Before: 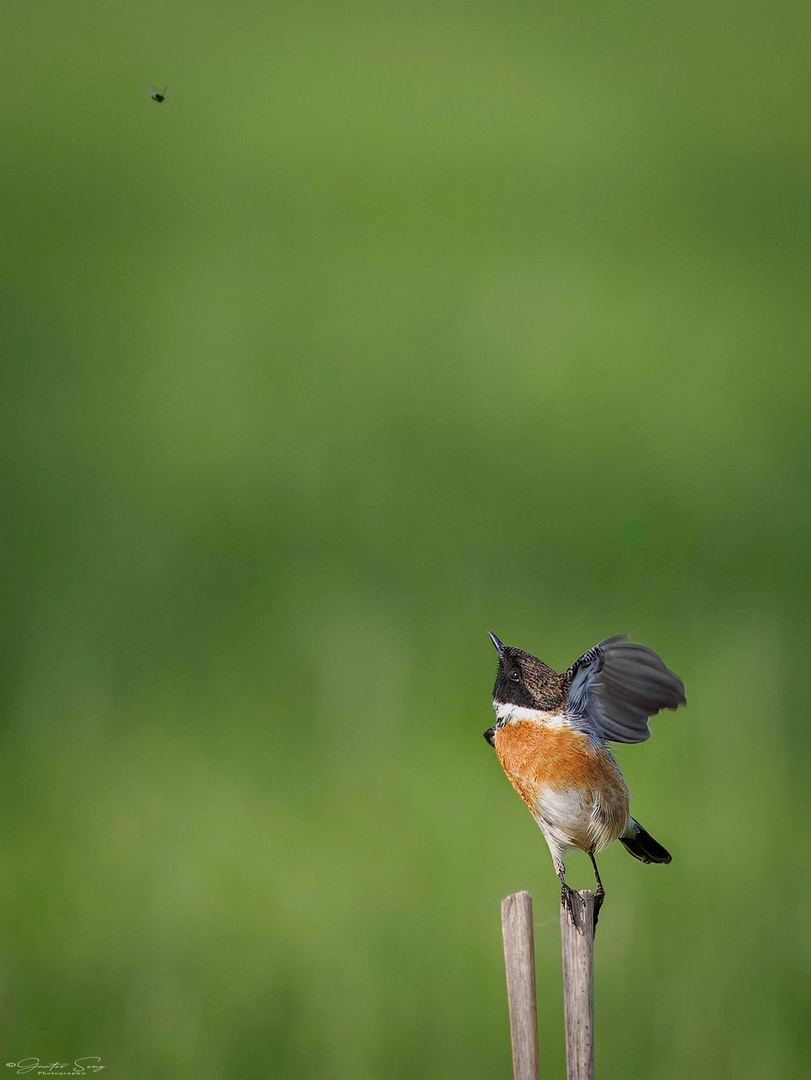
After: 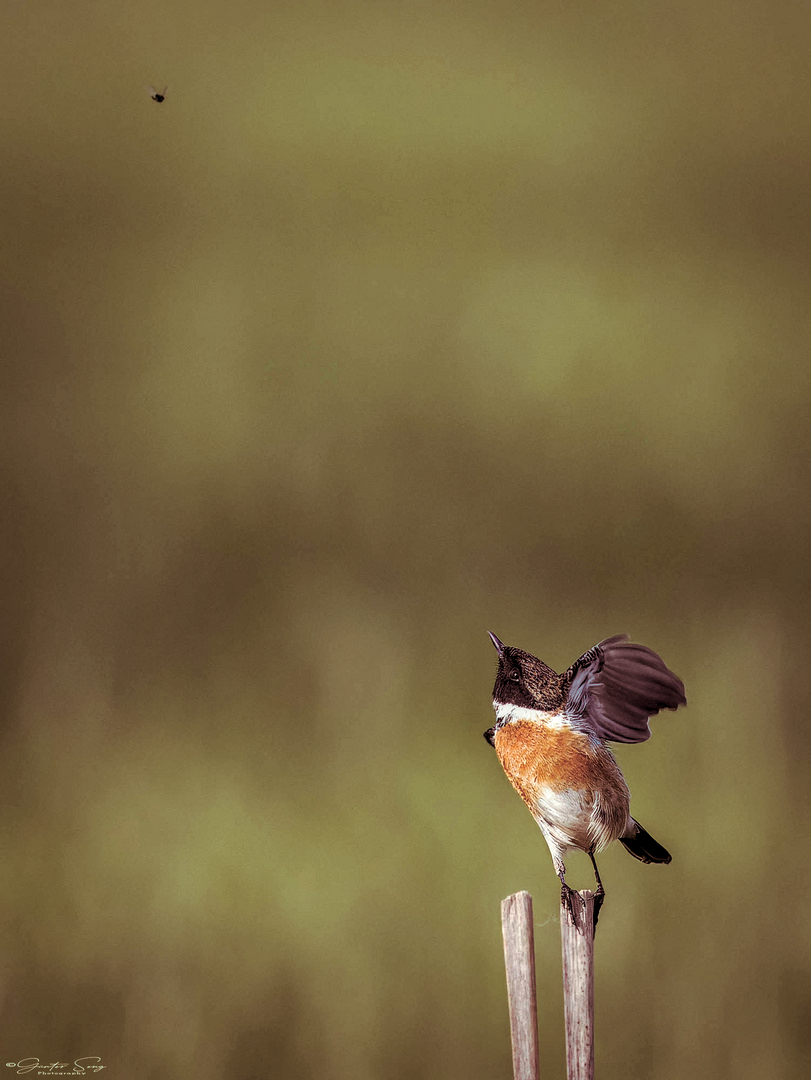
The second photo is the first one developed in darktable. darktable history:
local contrast: highlights 59%, detail 145%
split-toning: on, module defaults
